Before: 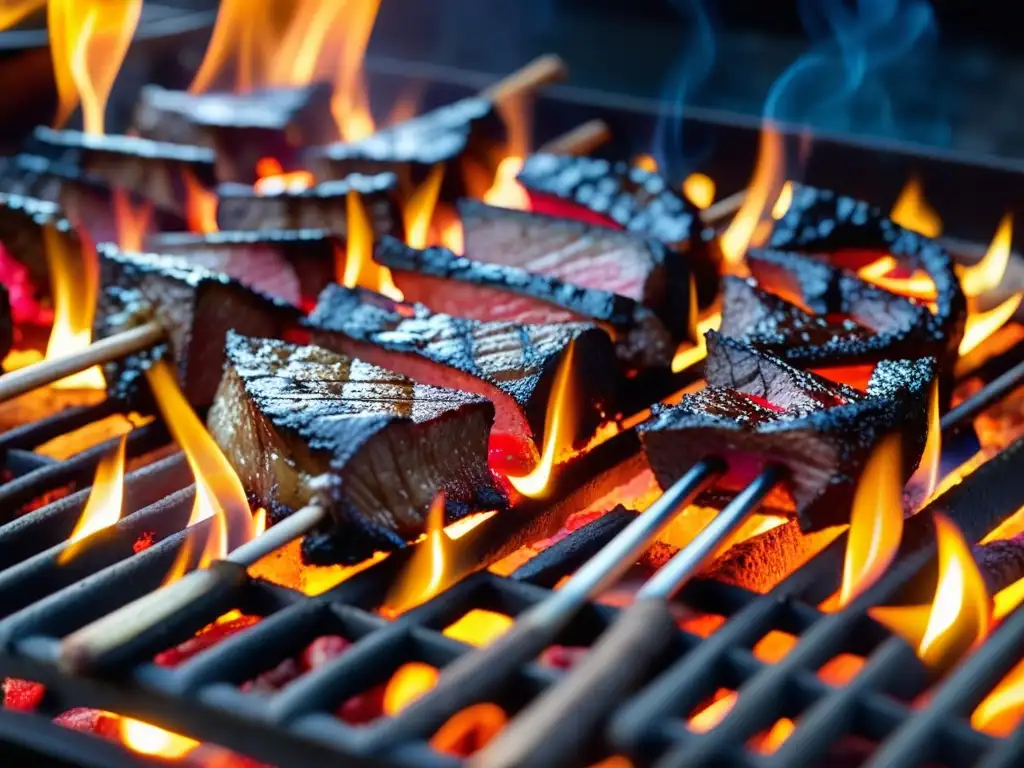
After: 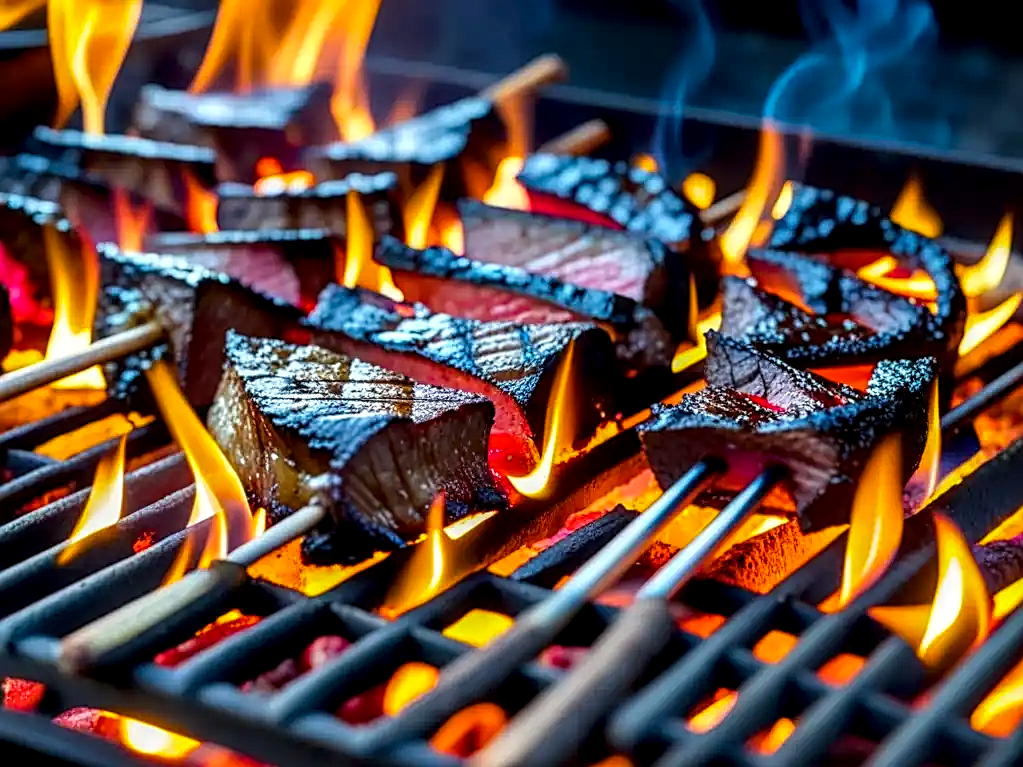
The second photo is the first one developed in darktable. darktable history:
sharpen: on, module defaults
local contrast: highlights 25%, detail 150%
color balance rgb: perceptual saturation grading › global saturation 20%, global vibrance 20%
